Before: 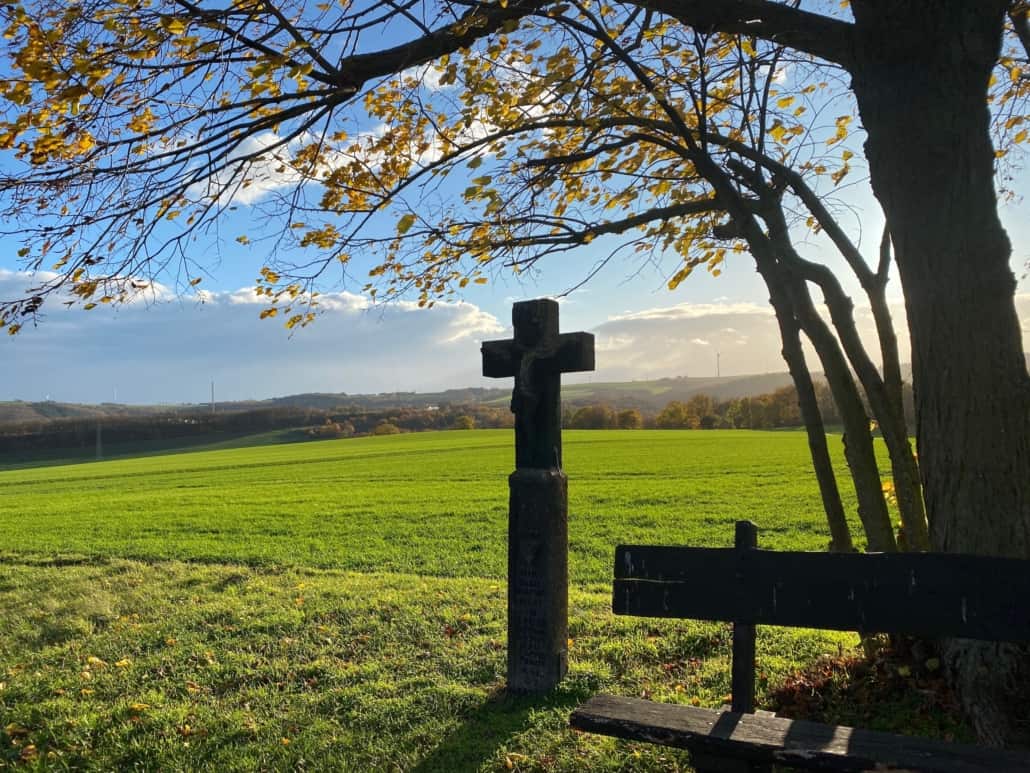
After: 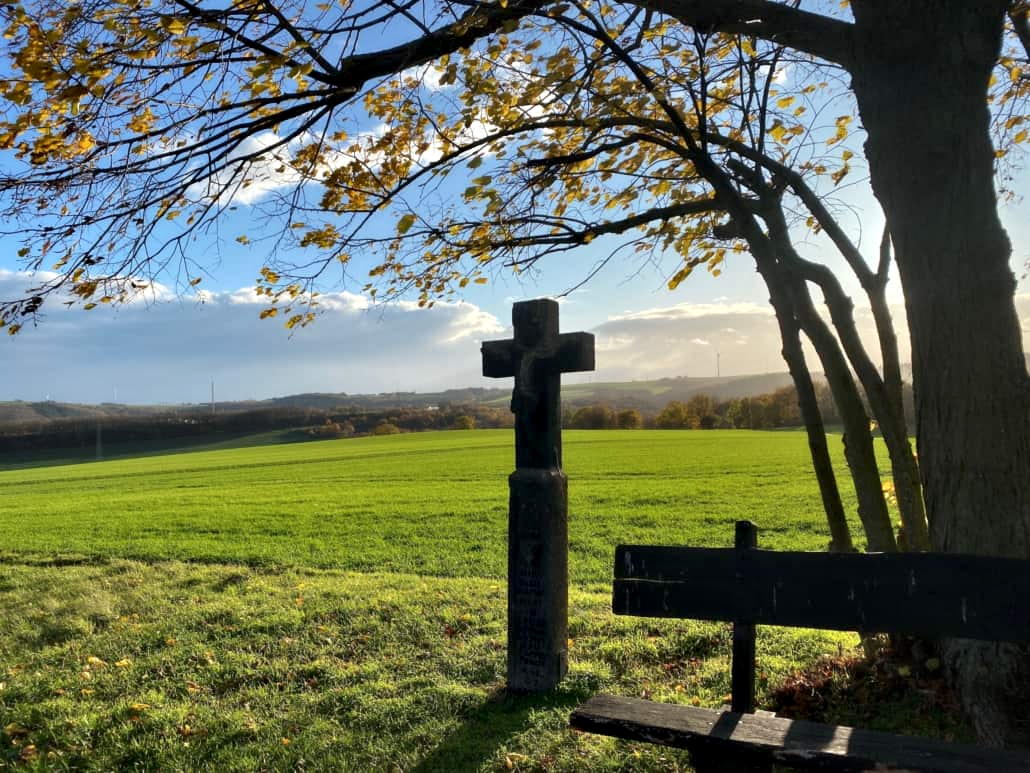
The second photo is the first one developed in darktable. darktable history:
contrast equalizer: y [[0.514, 0.573, 0.581, 0.508, 0.5, 0.5], [0.5 ×6], [0.5 ×6], [0 ×6], [0 ×6]]
